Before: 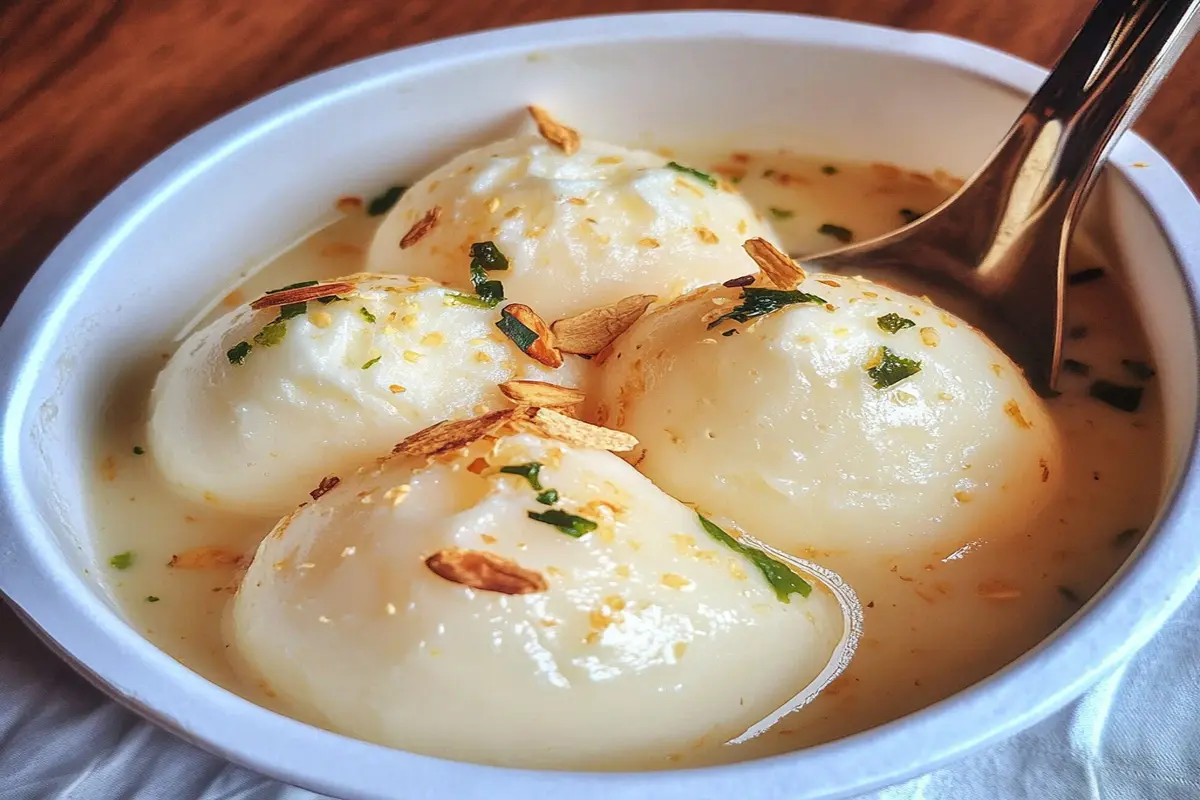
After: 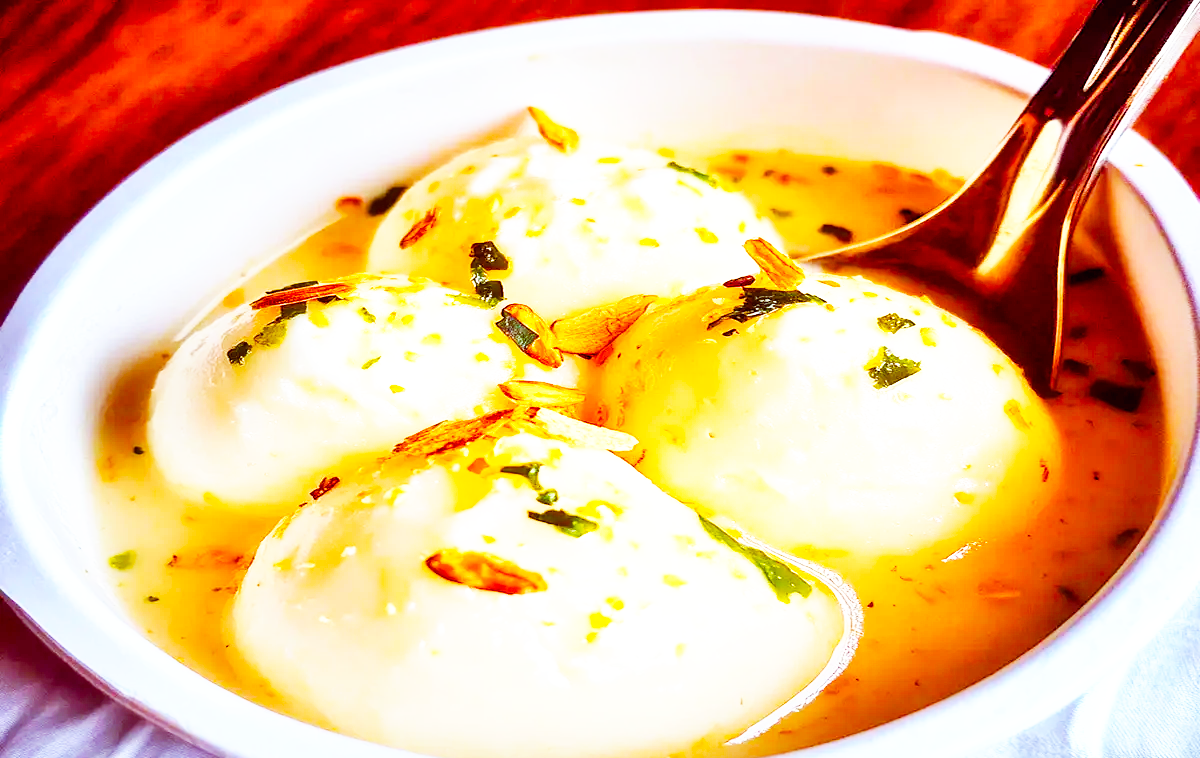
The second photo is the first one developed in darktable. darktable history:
base curve: curves: ch0 [(0, 0) (0.007, 0.004) (0.027, 0.03) (0.046, 0.07) (0.207, 0.54) (0.442, 0.872) (0.673, 0.972) (1, 1)], preserve colors none
color balance rgb: global offset › luminance -0.192%, global offset › chroma 0.271%, linear chroma grading › global chroma 9.861%, perceptual saturation grading › global saturation 30.41%, perceptual brilliance grading › global brilliance 11.592%, global vibrance 9.539%
crop and rotate: top 0%, bottom 5.176%
